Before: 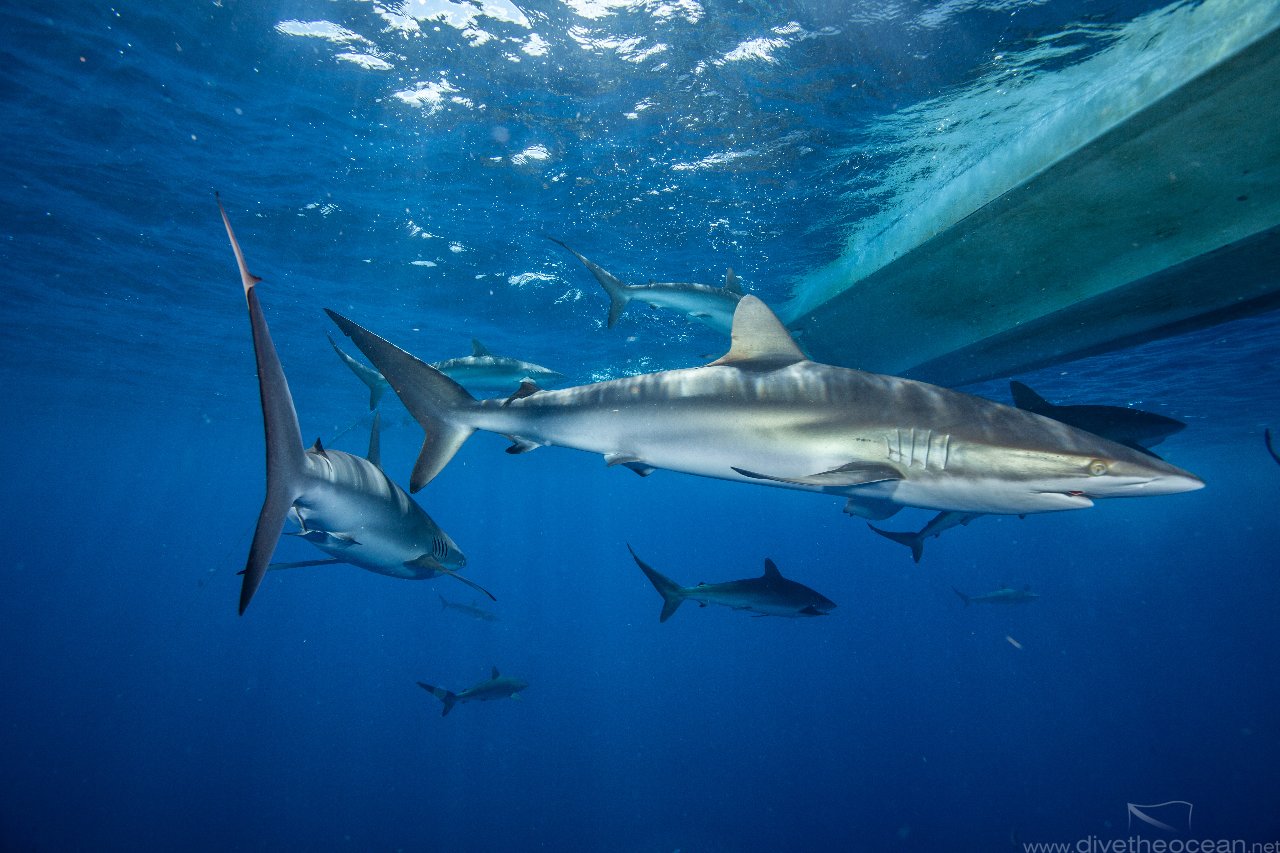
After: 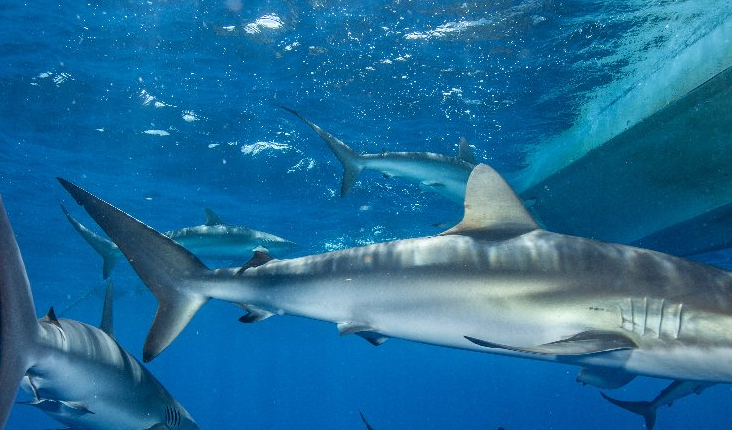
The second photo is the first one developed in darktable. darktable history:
crop: left 20.932%, top 15.471%, right 21.848%, bottom 34.081%
